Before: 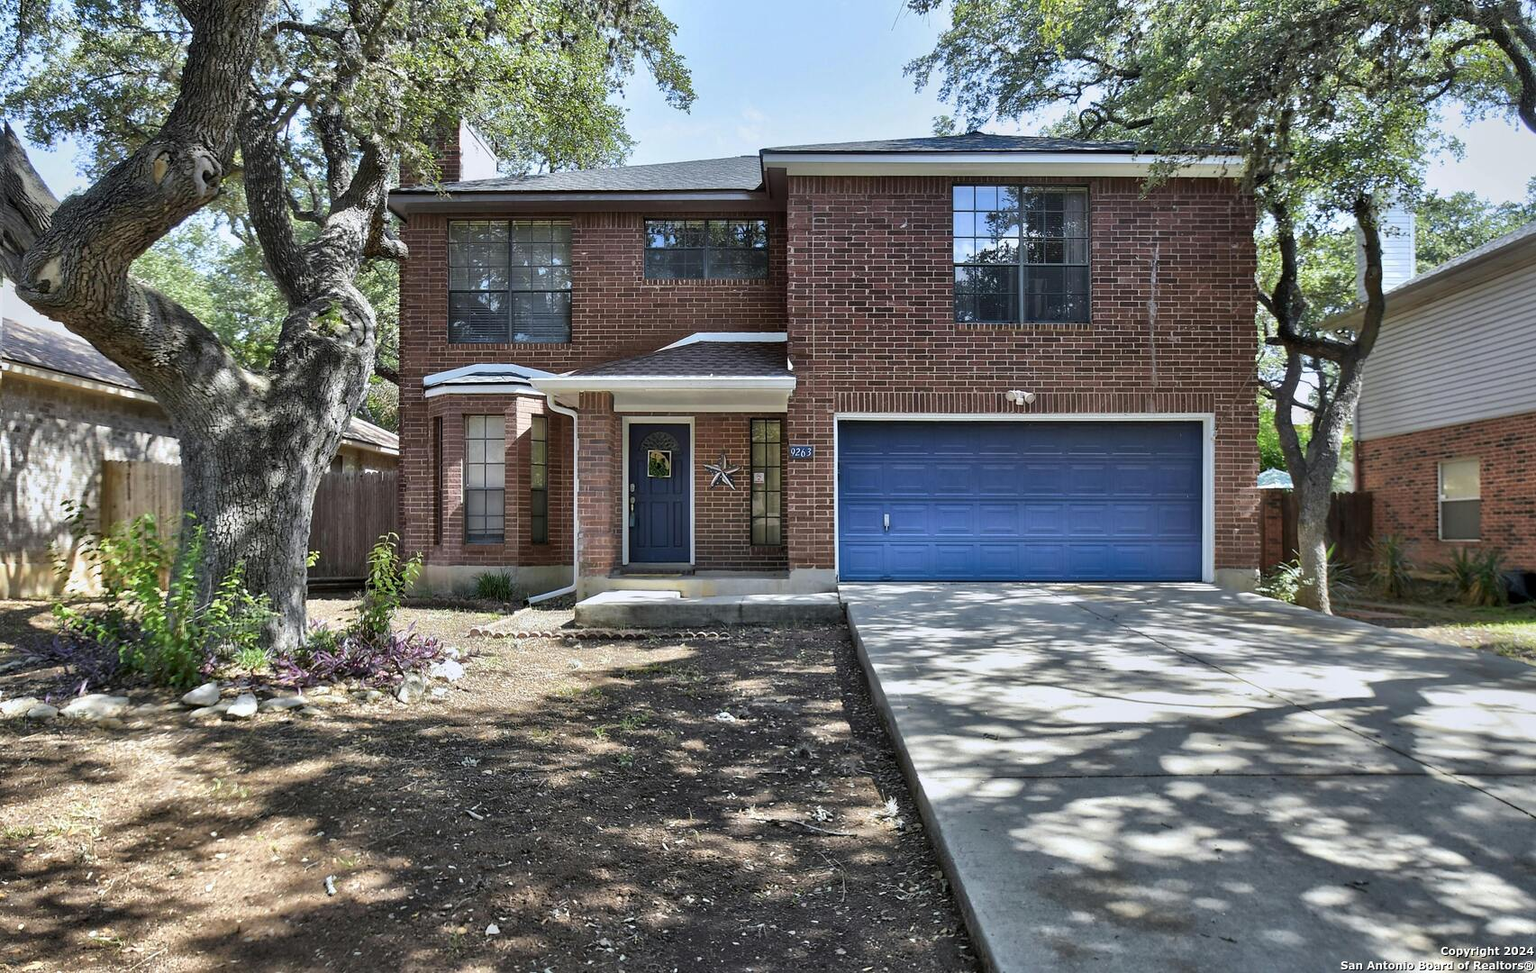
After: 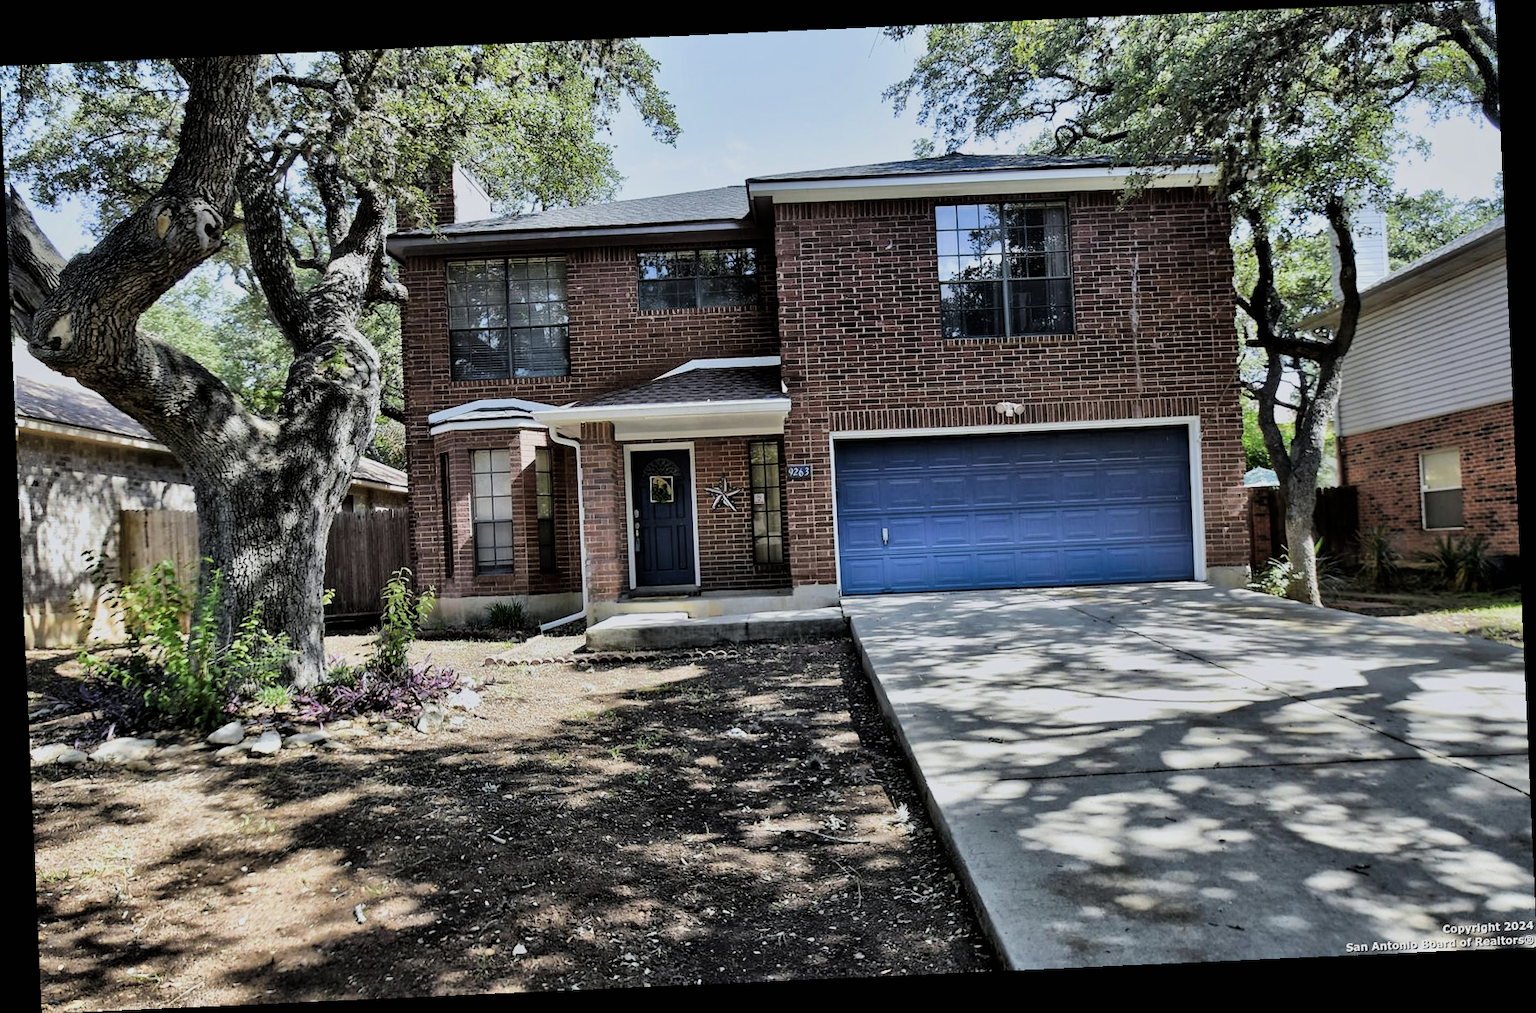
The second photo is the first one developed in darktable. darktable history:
shadows and highlights: shadows 20.91, highlights -82.73, soften with gaussian
filmic rgb: black relative exposure -5 EV, hardness 2.88, contrast 1.3, highlights saturation mix -10%
rotate and perspective: rotation -2.56°, automatic cropping off
